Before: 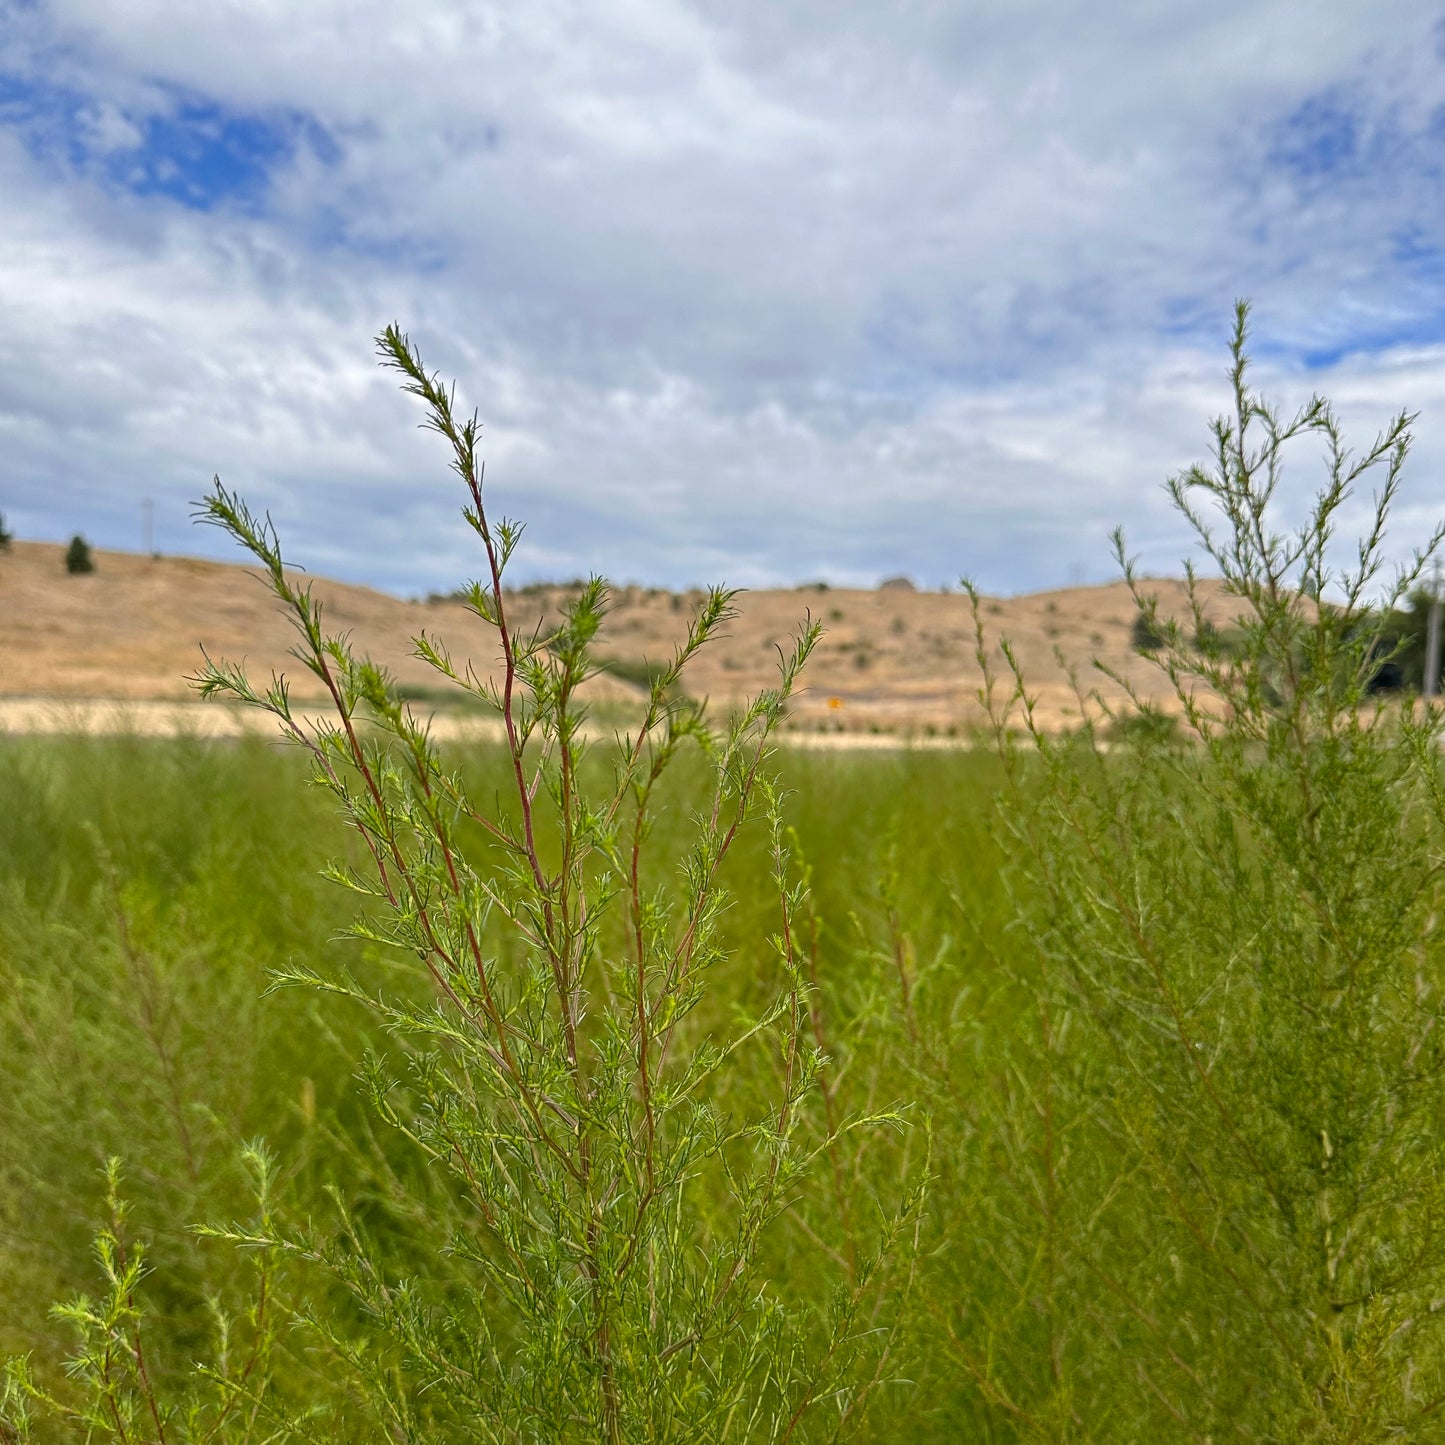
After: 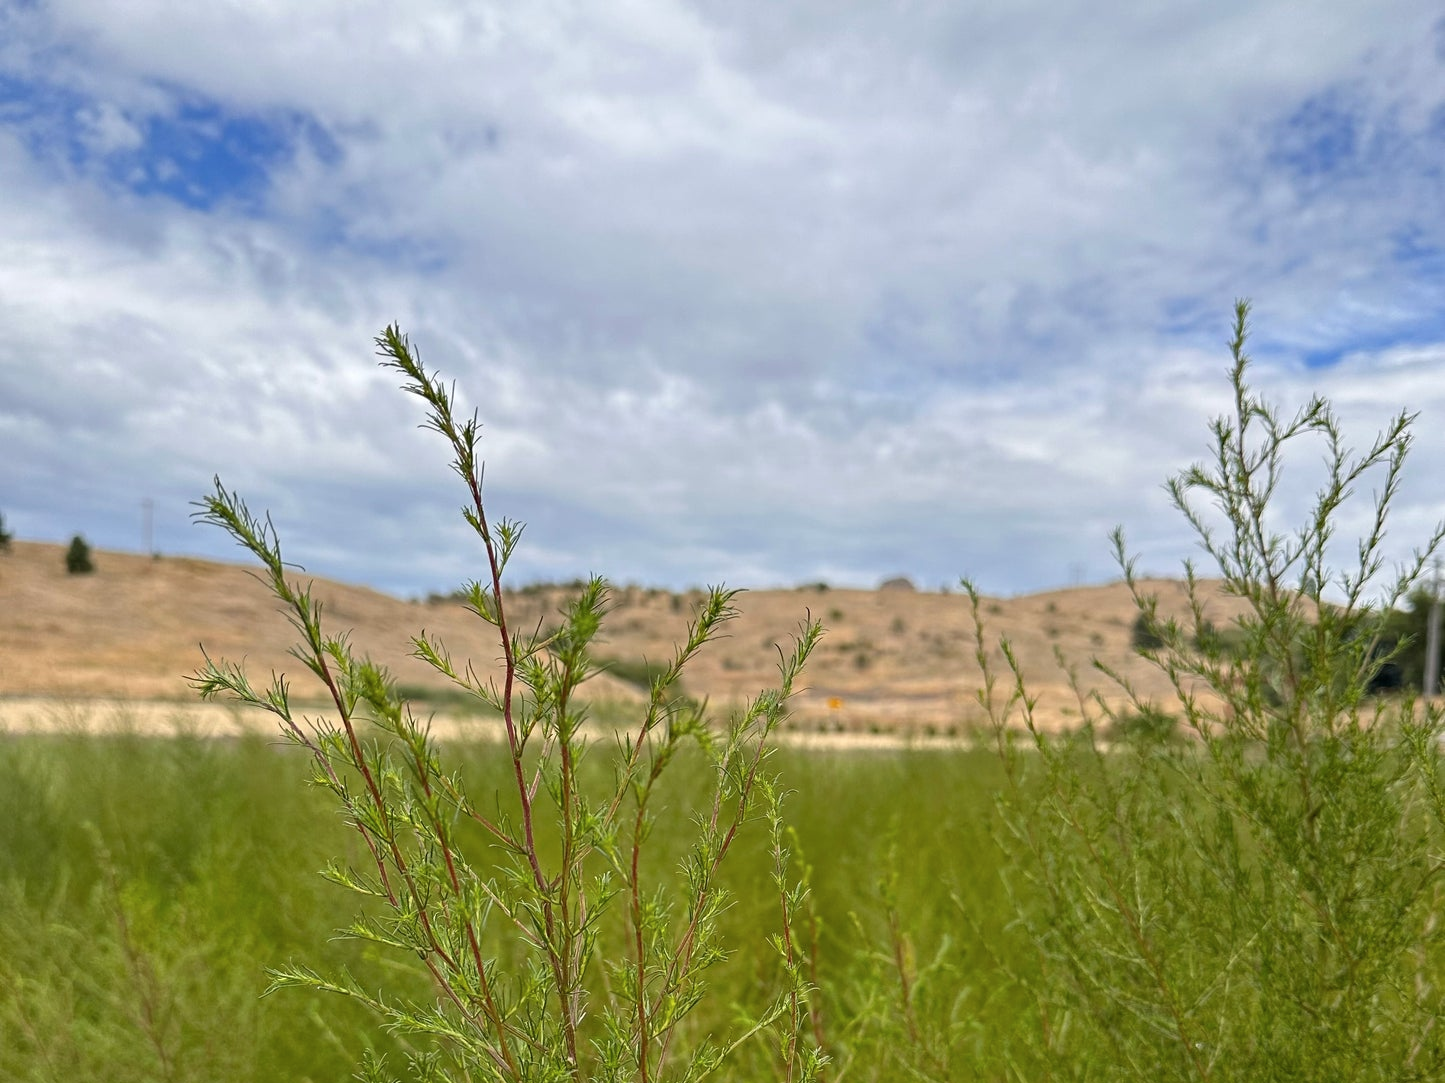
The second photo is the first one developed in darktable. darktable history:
contrast brightness saturation: saturation -0.05
crop: bottom 24.988%
